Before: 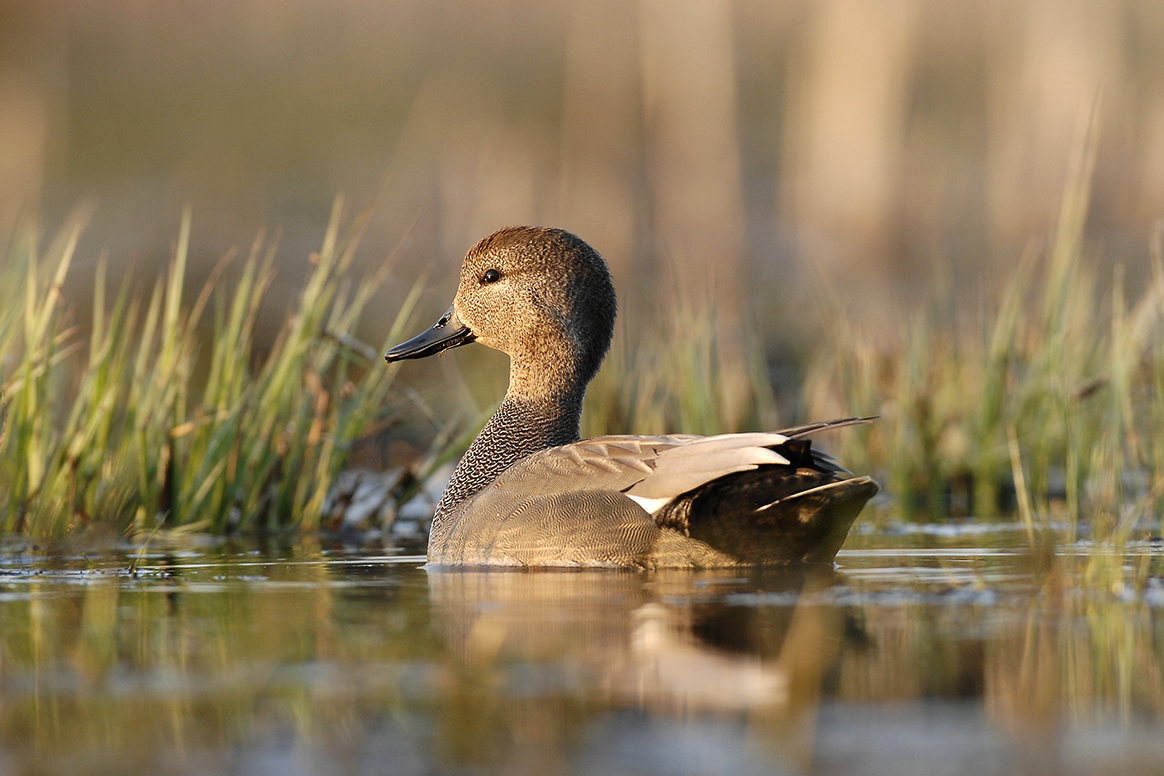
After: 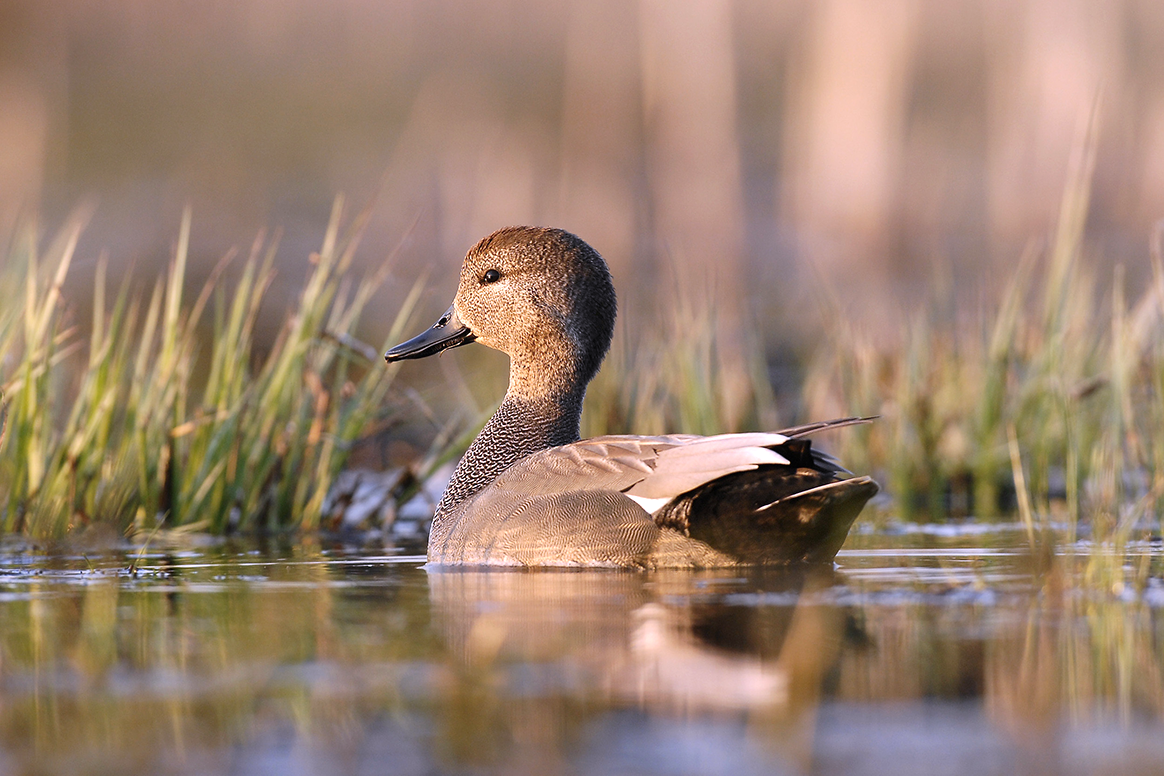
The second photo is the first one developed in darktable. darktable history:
white balance: red 1.042, blue 1.17
color balance rgb: on, module defaults
exposure: exposure 0.2 EV, compensate highlight preservation false
